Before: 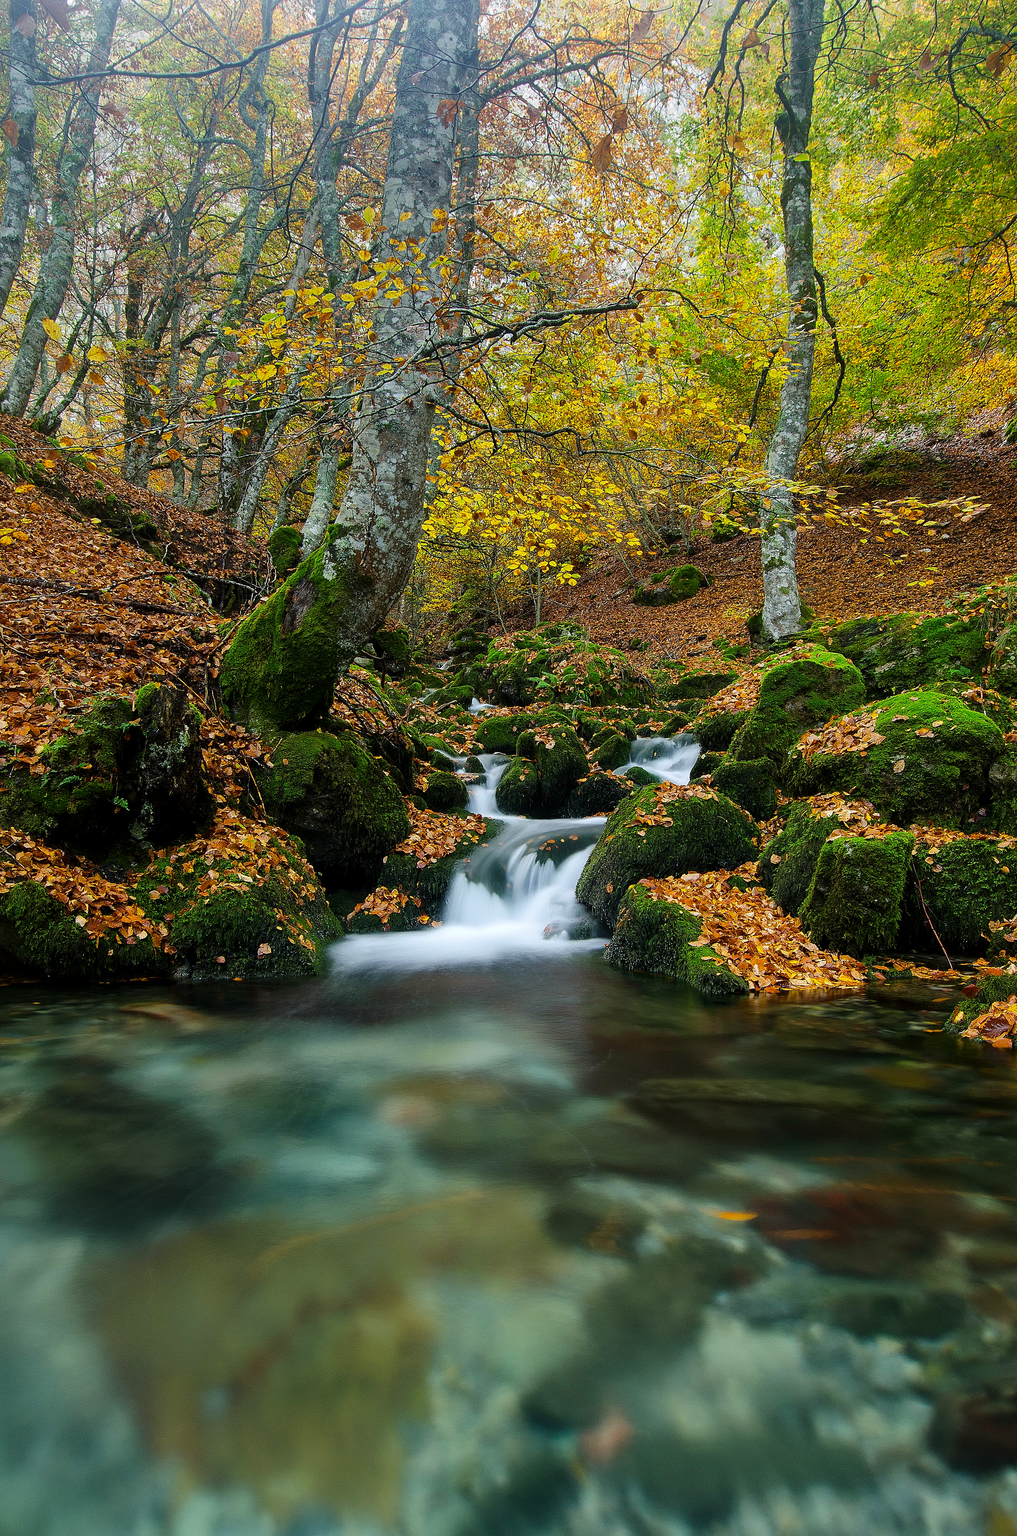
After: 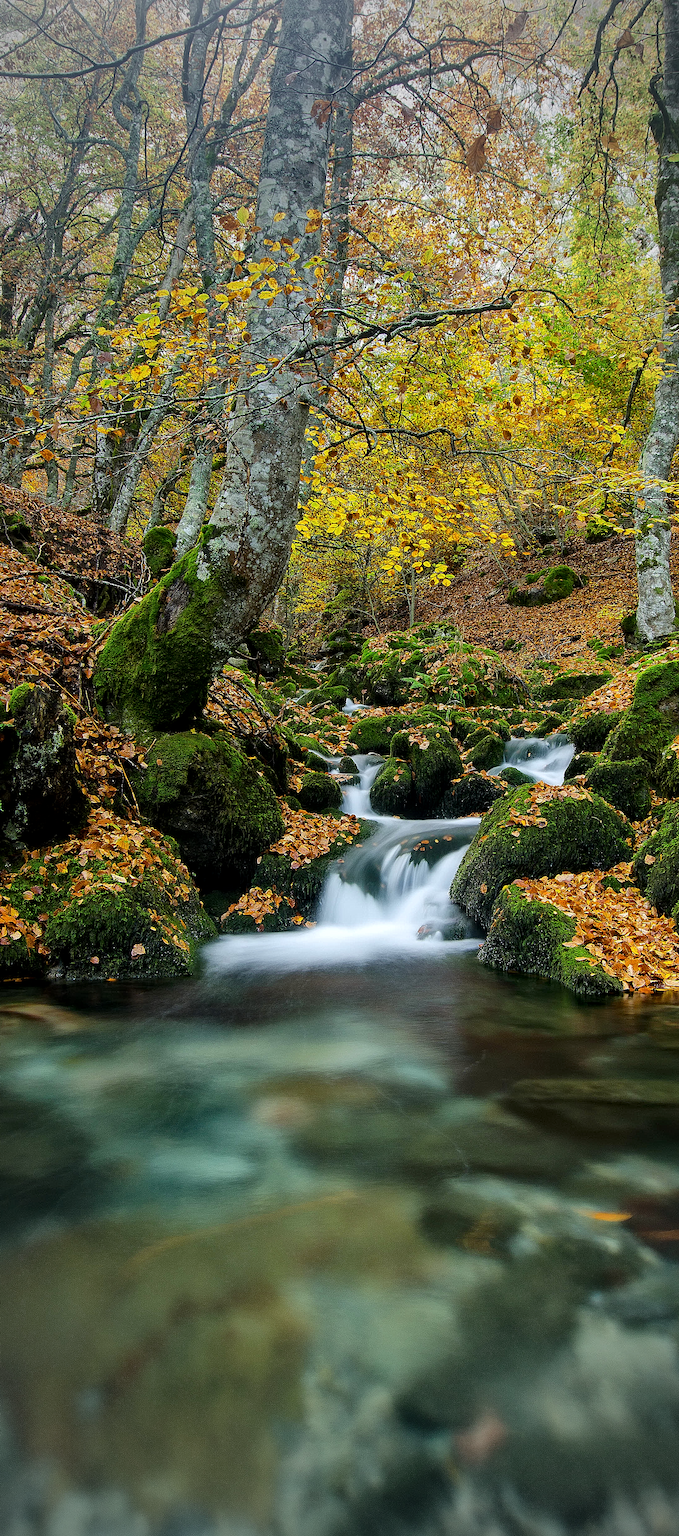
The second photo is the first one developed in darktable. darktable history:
local contrast: mode bilateral grid, contrast 21, coarseness 50, detail 132%, midtone range 0.2
crop and rotate: left 12.457%, right 20.707%
vignetting: fall-off start 63.74%, width/height ratio 0.876, unbound false
